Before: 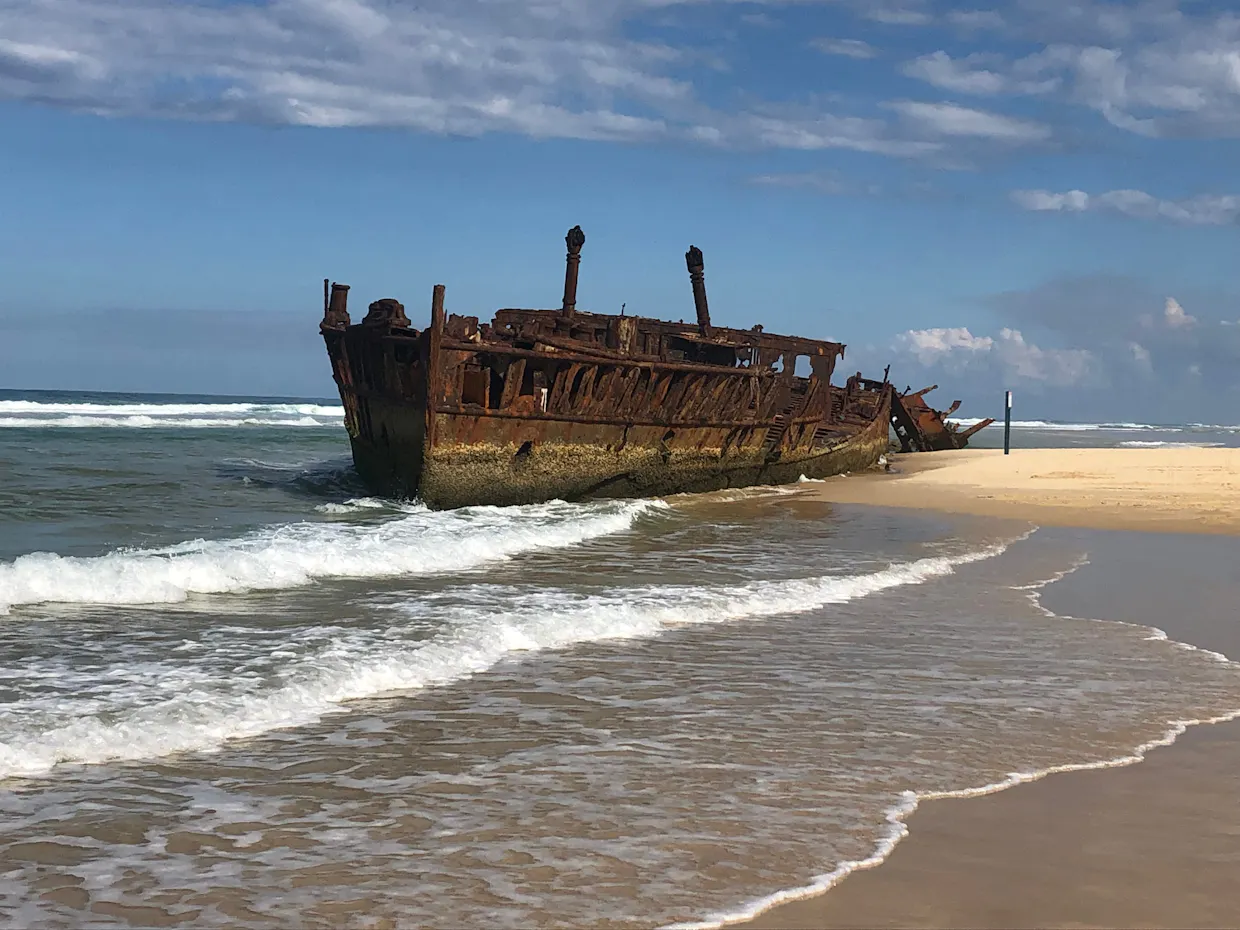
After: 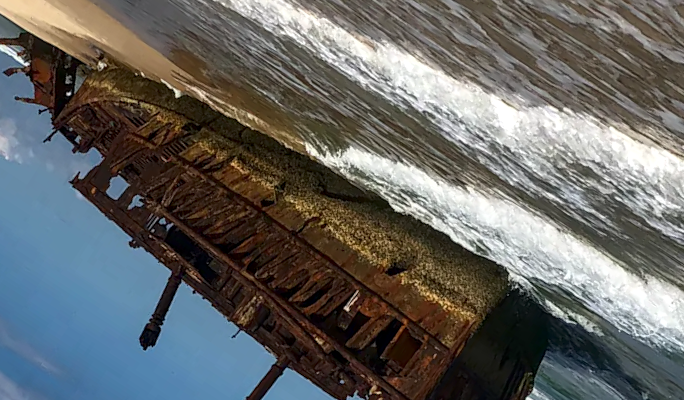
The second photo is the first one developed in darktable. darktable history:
contrast brightness saturation: contrast 0.067, brightness -0.128, saturation 0.056
crop and rotate: angle 146.95°, left 9.209%, top 15.645%, right 4.414%, bottom 16.908%
local contrast: on, module defaults
